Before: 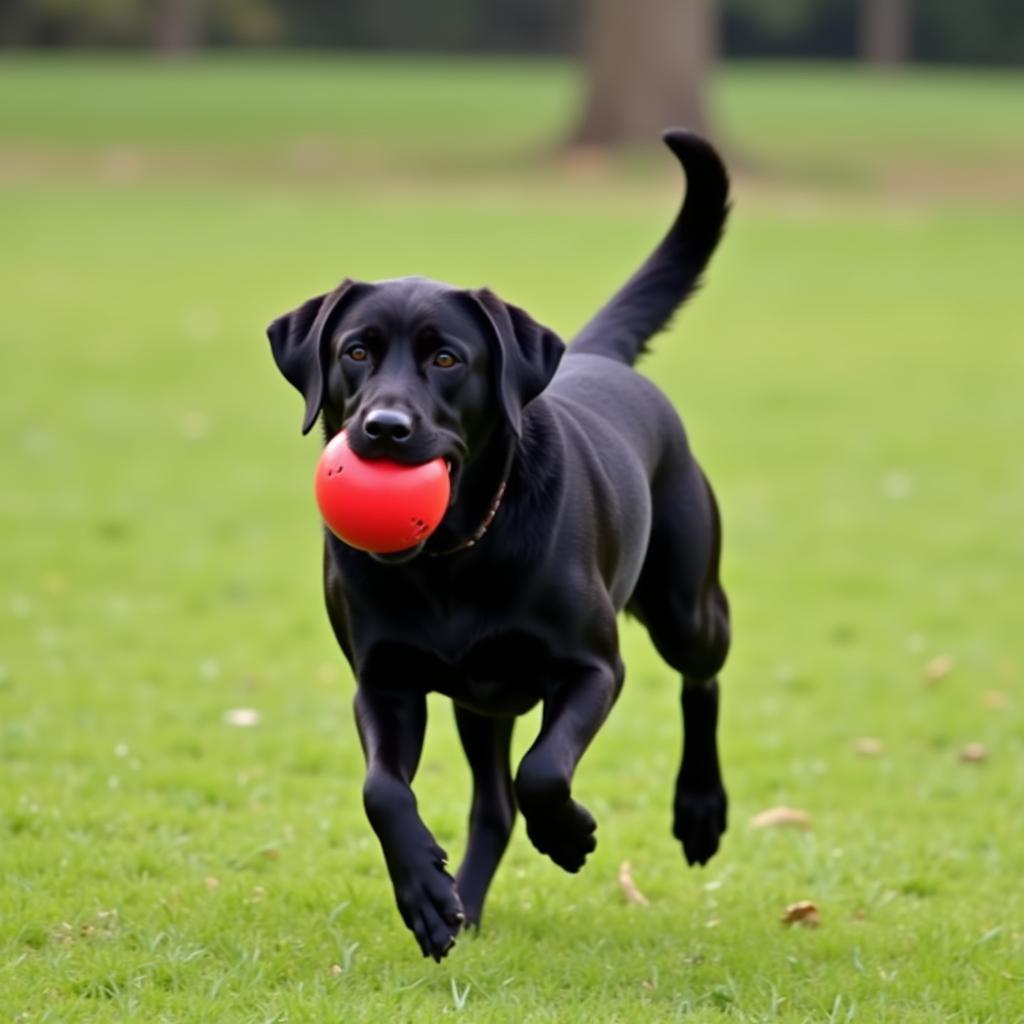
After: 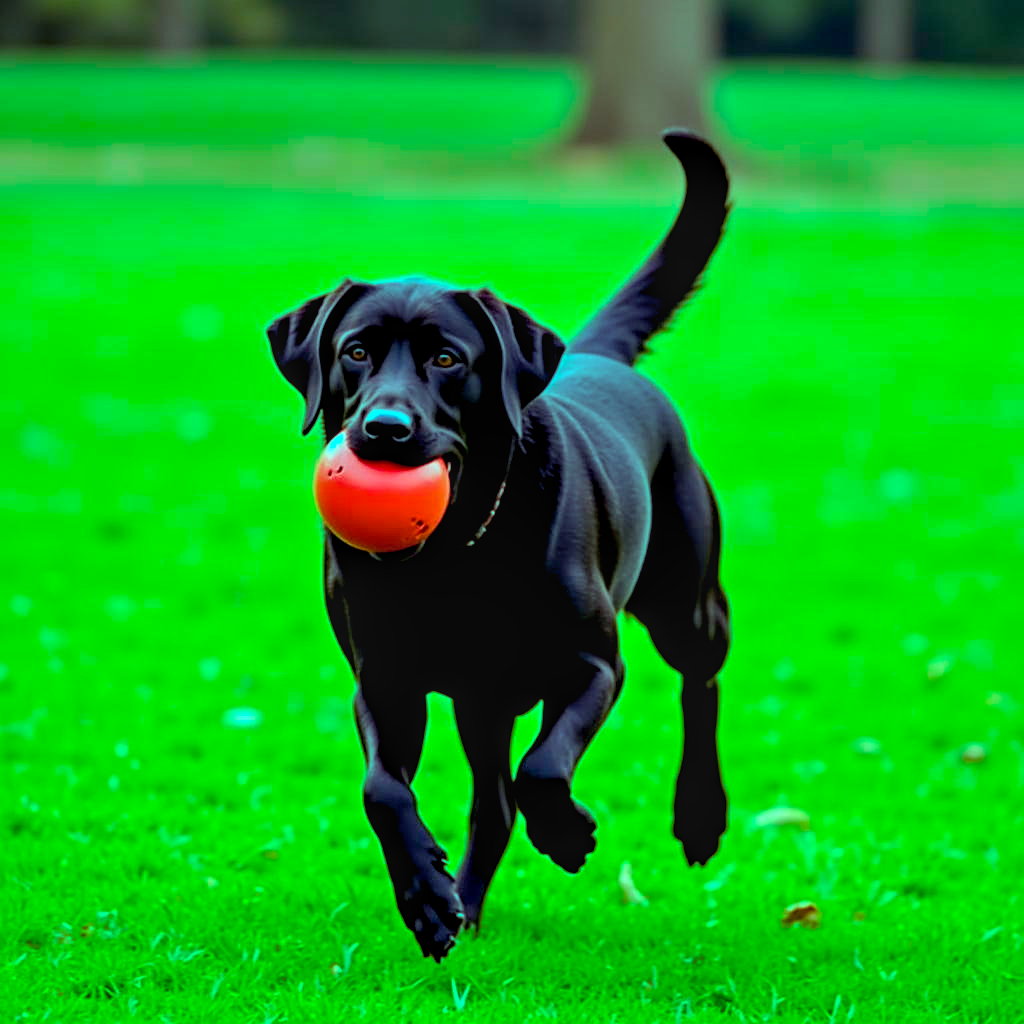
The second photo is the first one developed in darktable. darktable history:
sharpen: amount 0.497
local contrast: detail 130%
color balance rgb: shadows lift › chroma 2.007%, shadows lift › hue 214.97°, highlights gain › luminance 20.115%, highlights gain › chroma 13.099%, highlights gain › hue 173.06°, global offset › luminance -1.42%, linear chroma grading › global chroma 7.025%, perceptual saturation grading › global saturation 30.52%, global vibrance 9.602%
